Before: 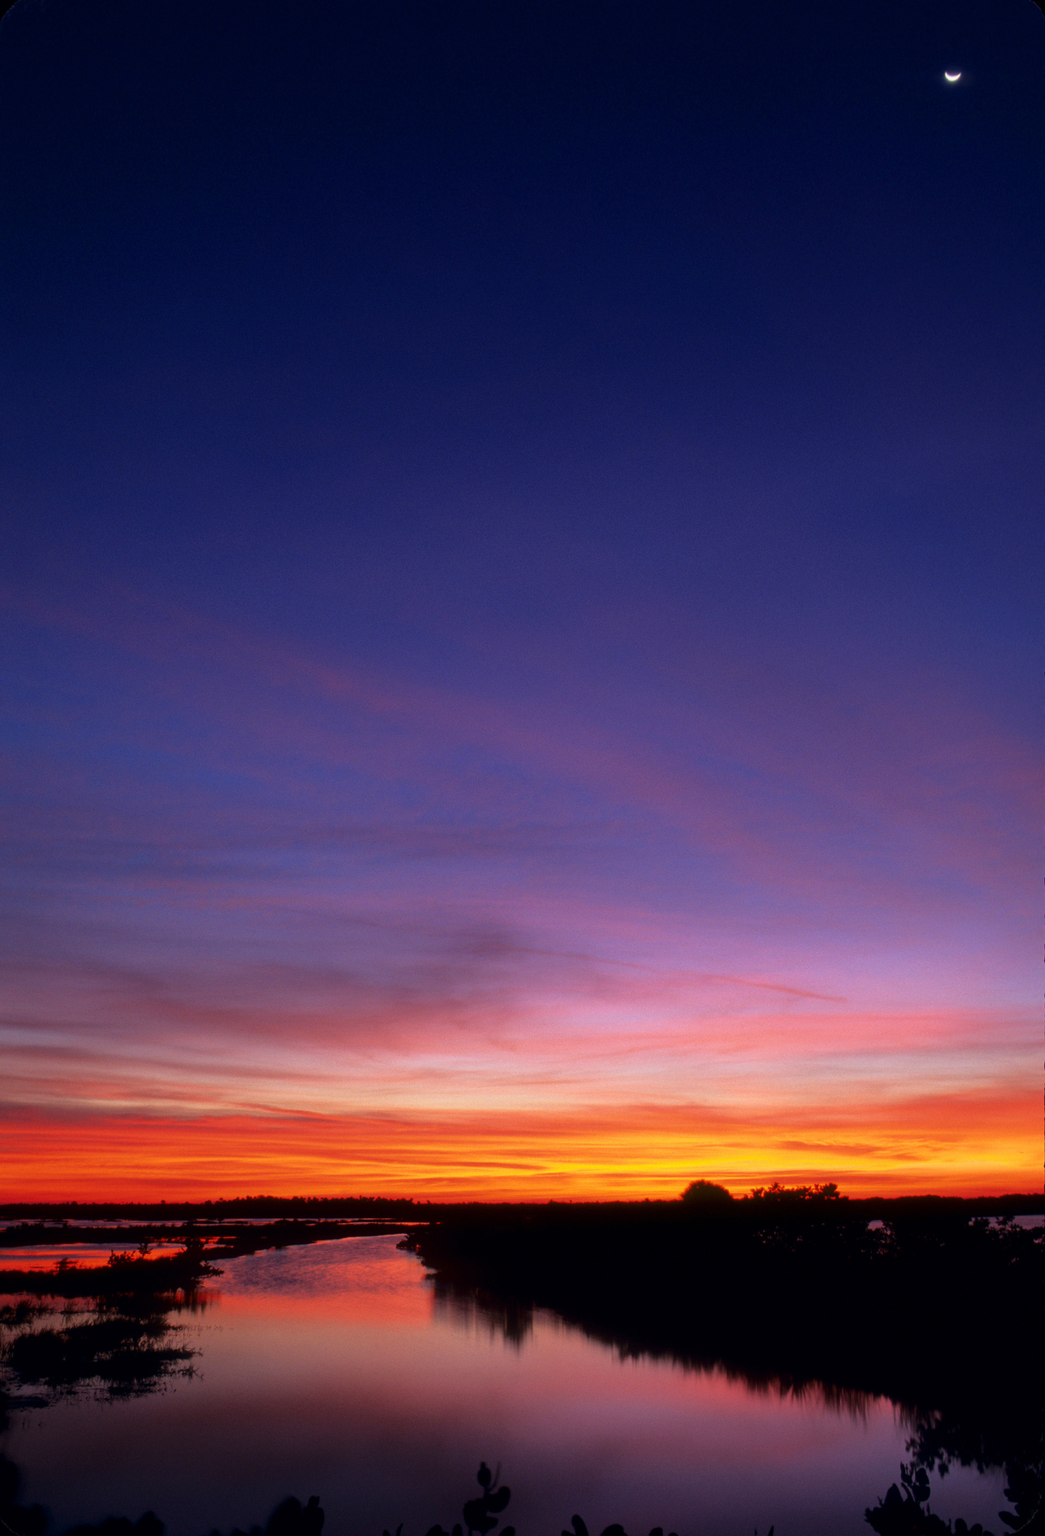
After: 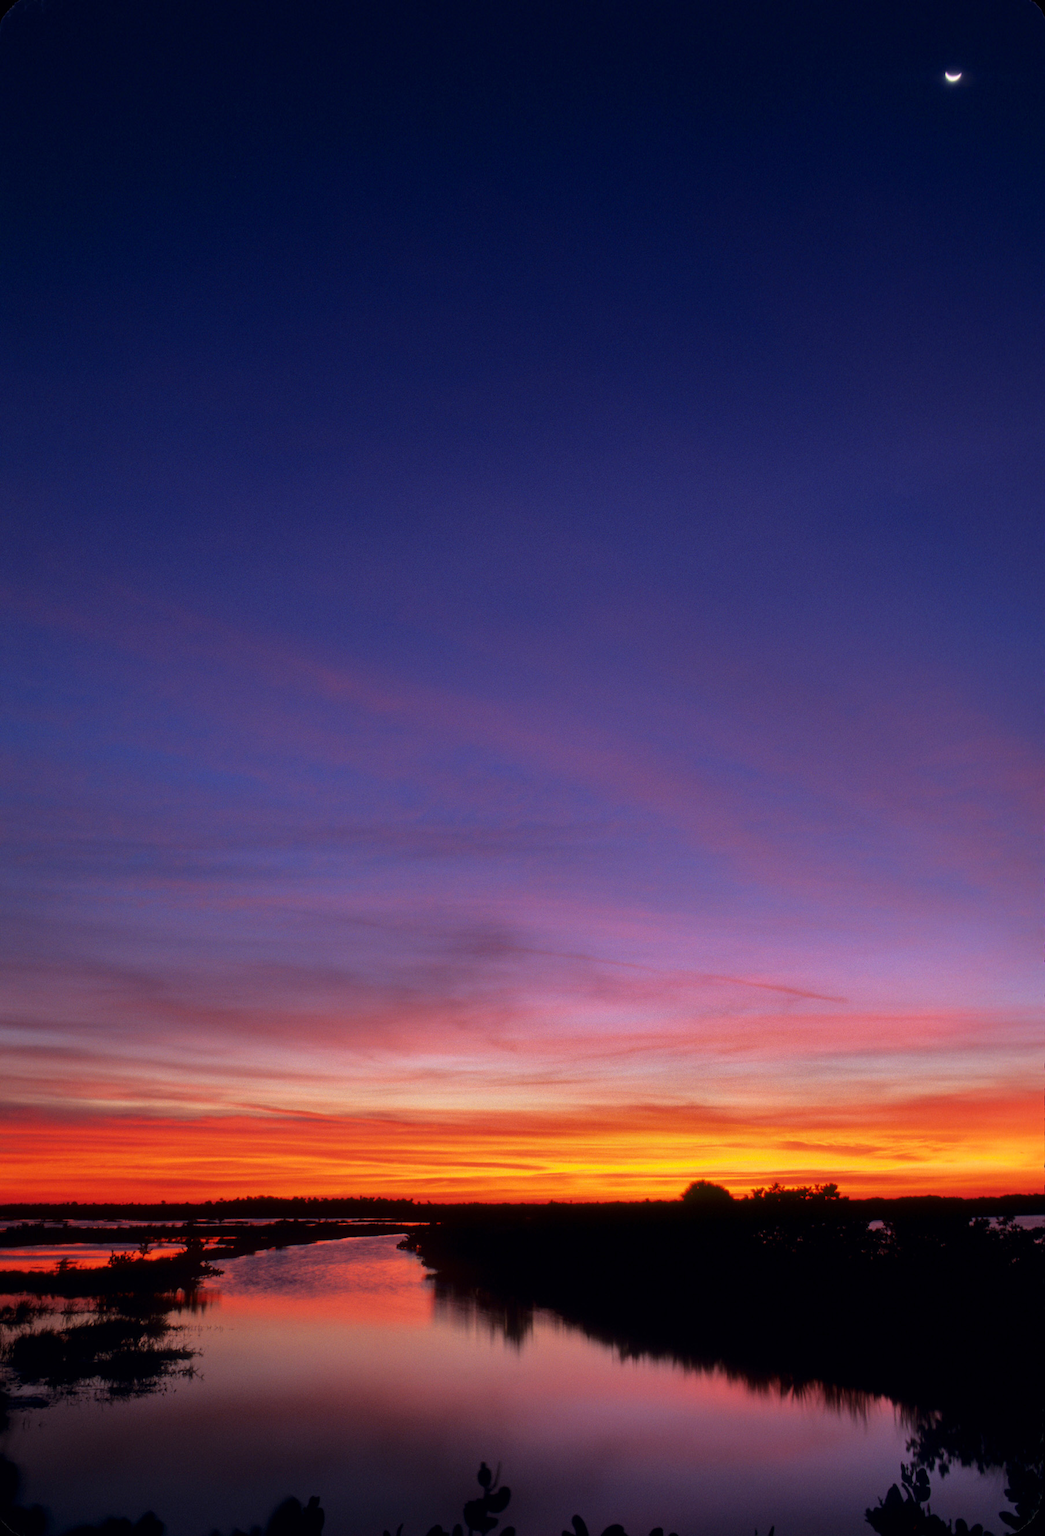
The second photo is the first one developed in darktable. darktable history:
shadows and highlights: shadows 20.9, highlights -81.24, soften with gaussian
